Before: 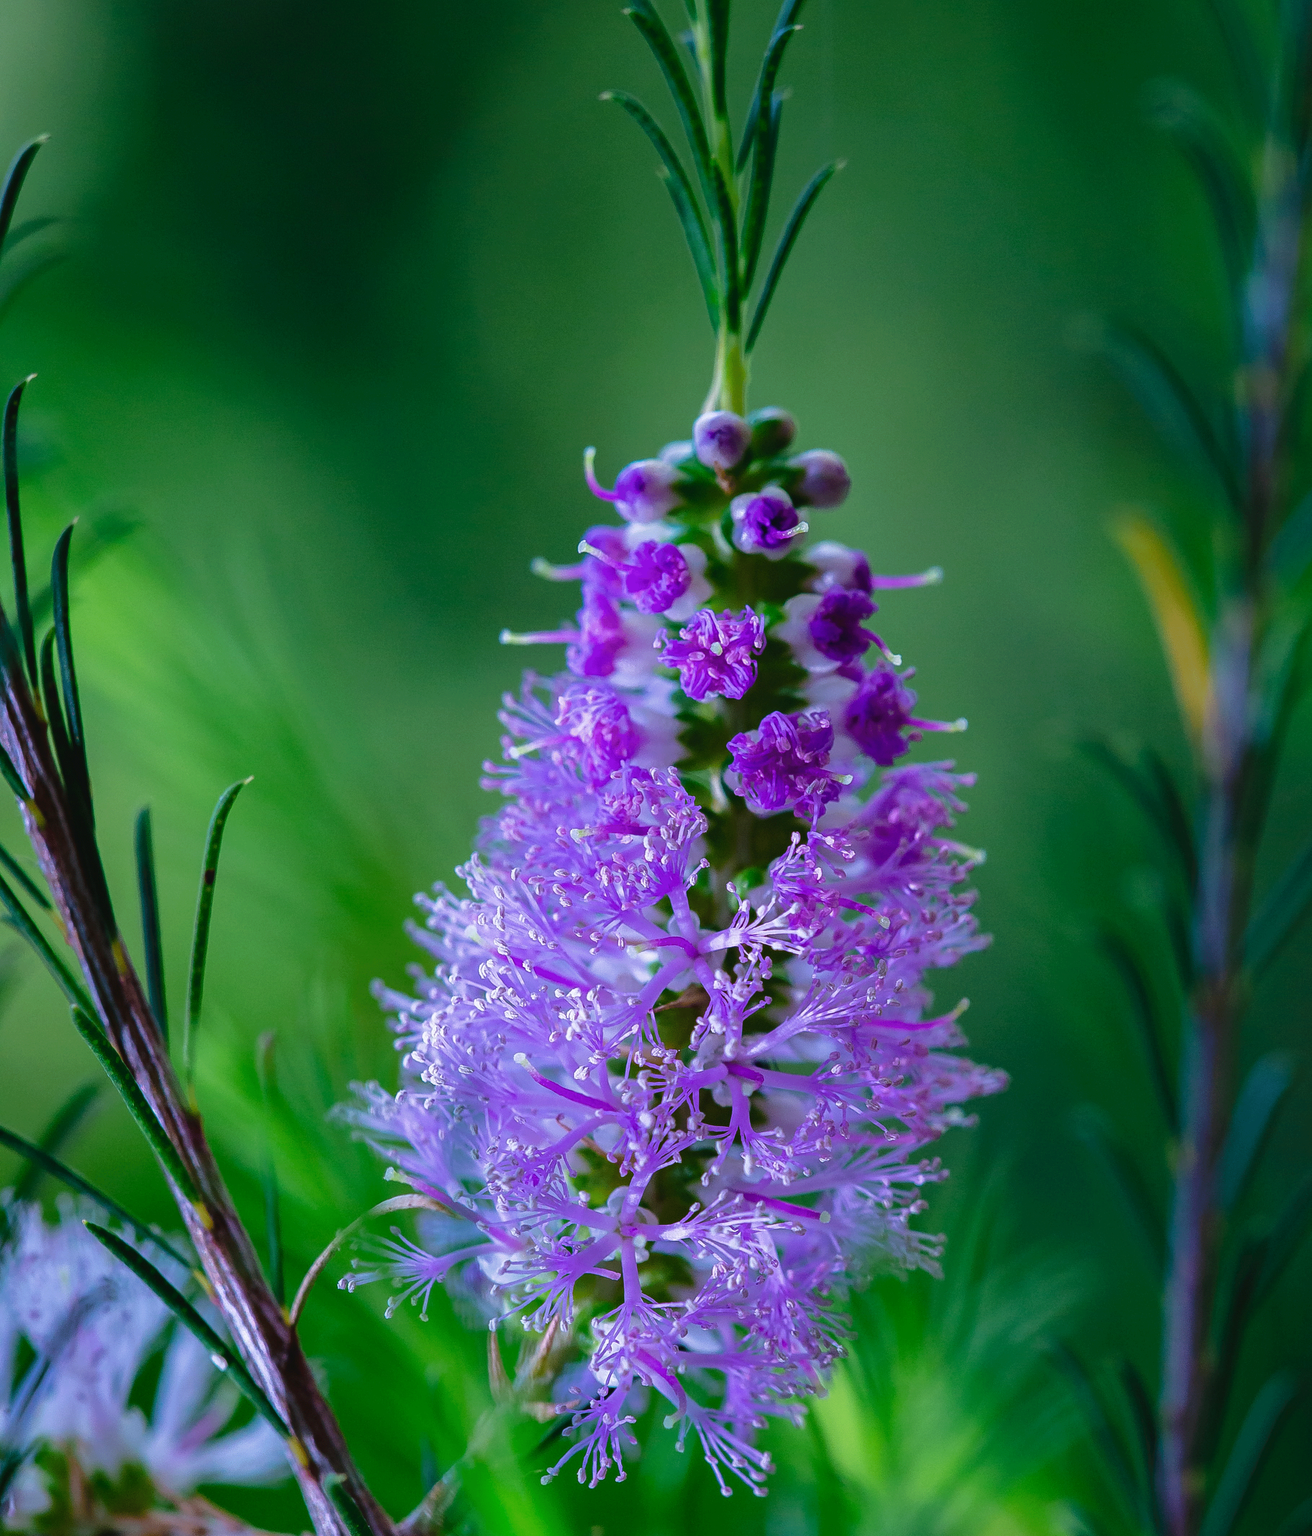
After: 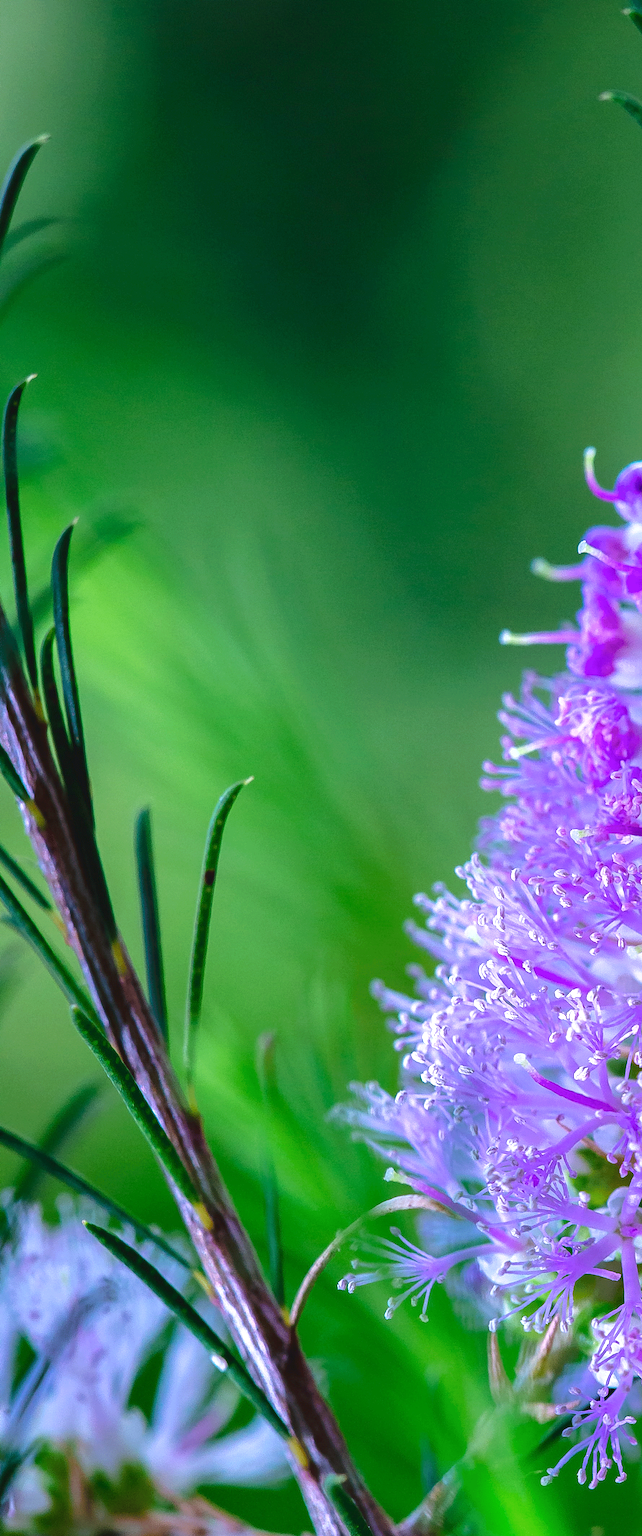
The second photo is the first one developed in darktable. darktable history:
crop and rotate: left 0.029%, top 0%, right 51.038%
exposure: black level correction 0, exposure 0.498 EV, compensate highlight preservation false
